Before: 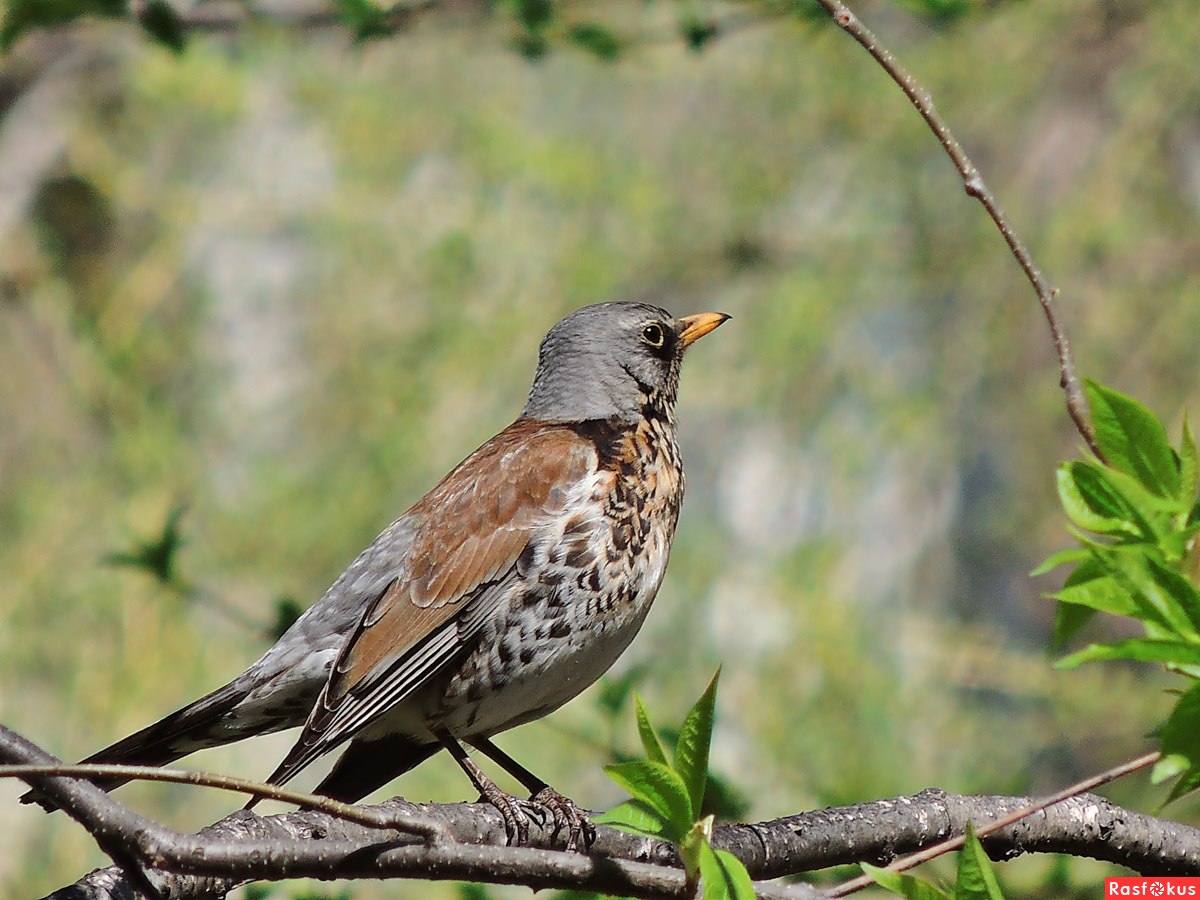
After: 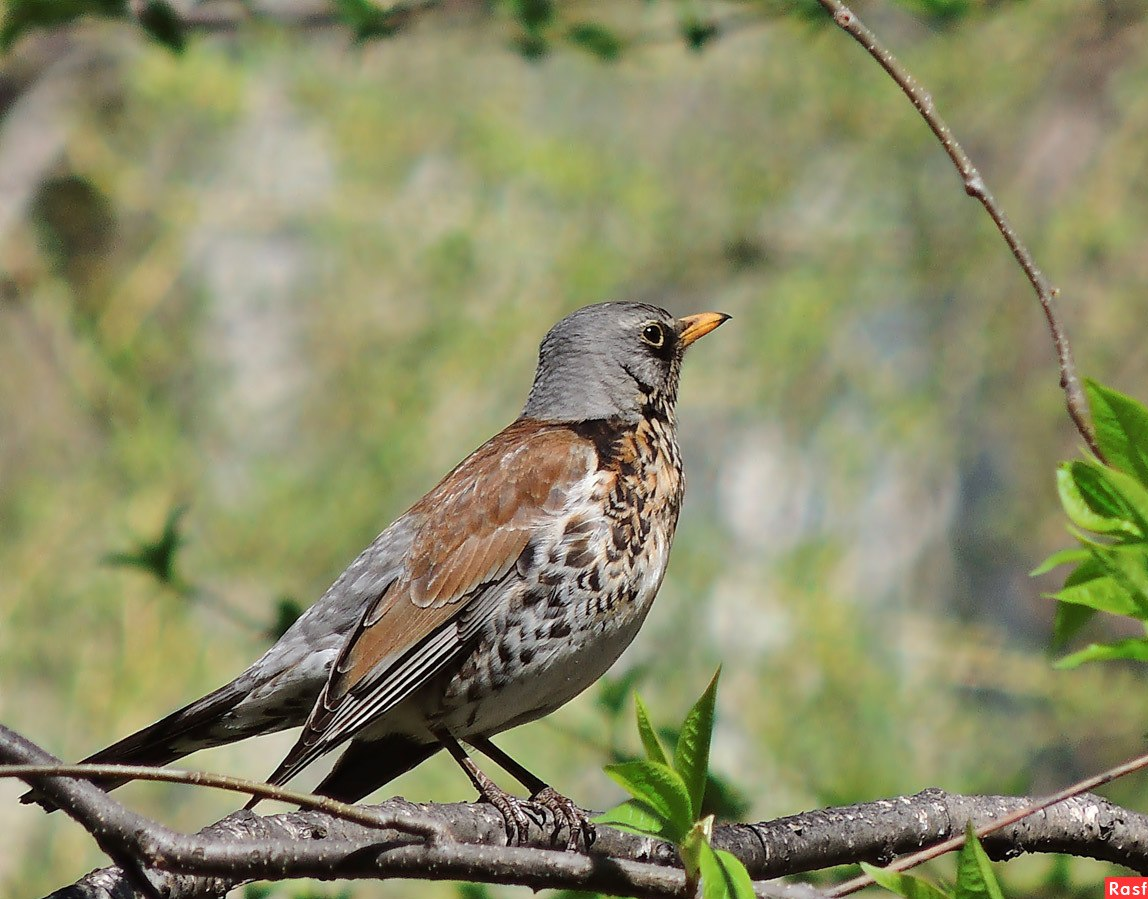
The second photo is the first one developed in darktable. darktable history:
crop: right 4.275%, bottom 0.05%
